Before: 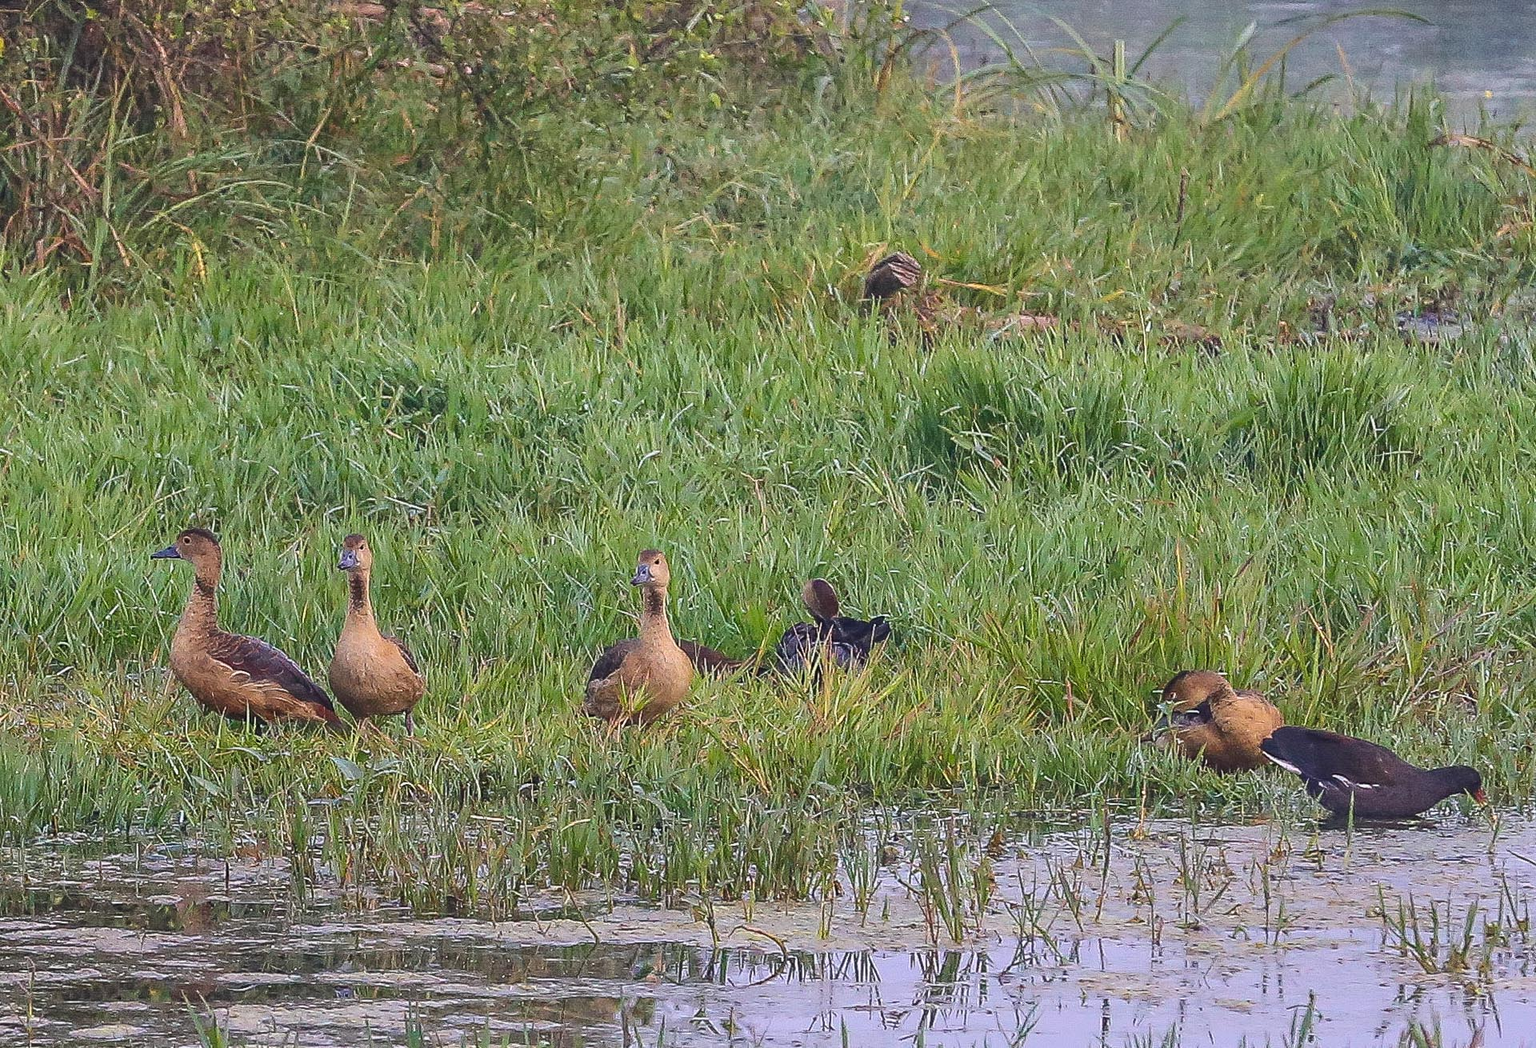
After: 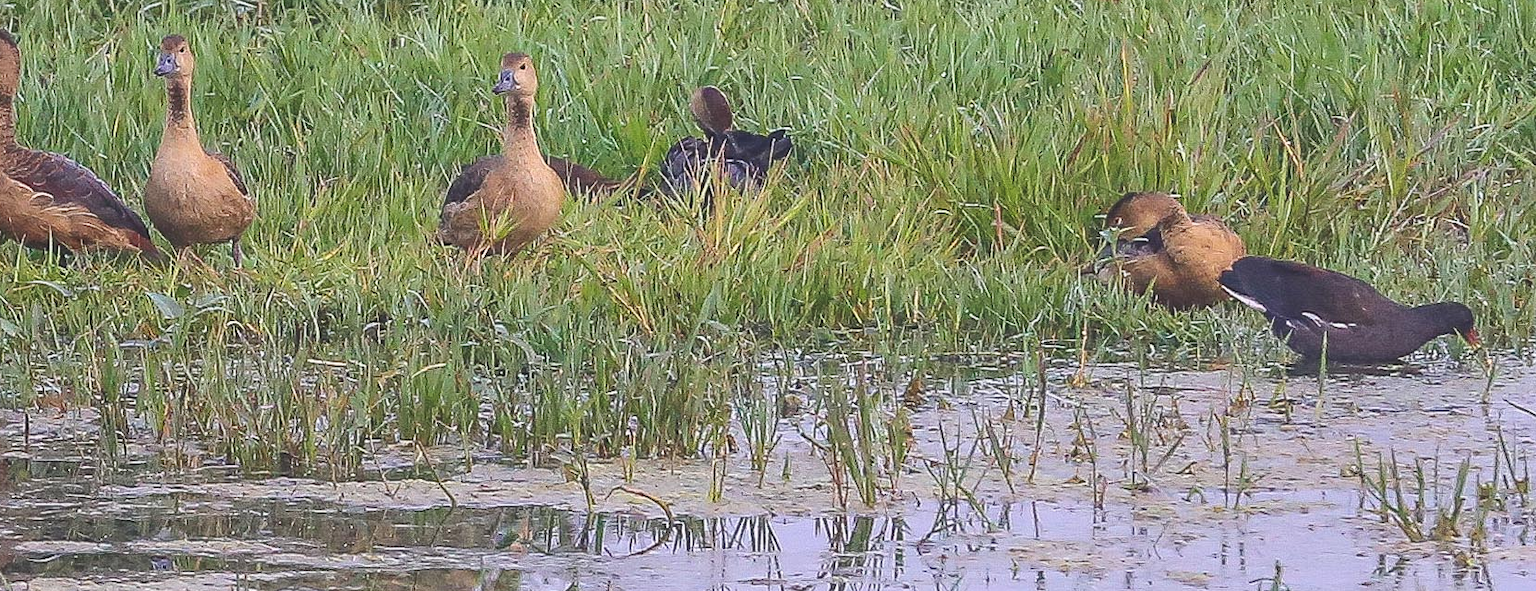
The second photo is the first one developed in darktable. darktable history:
color balance: lift [1.007, 1, 1, 1], gamma [1.097, 1, 1, 1]
crop and rotate: left 13.306%, top 48.129%, bottom 2.928%
